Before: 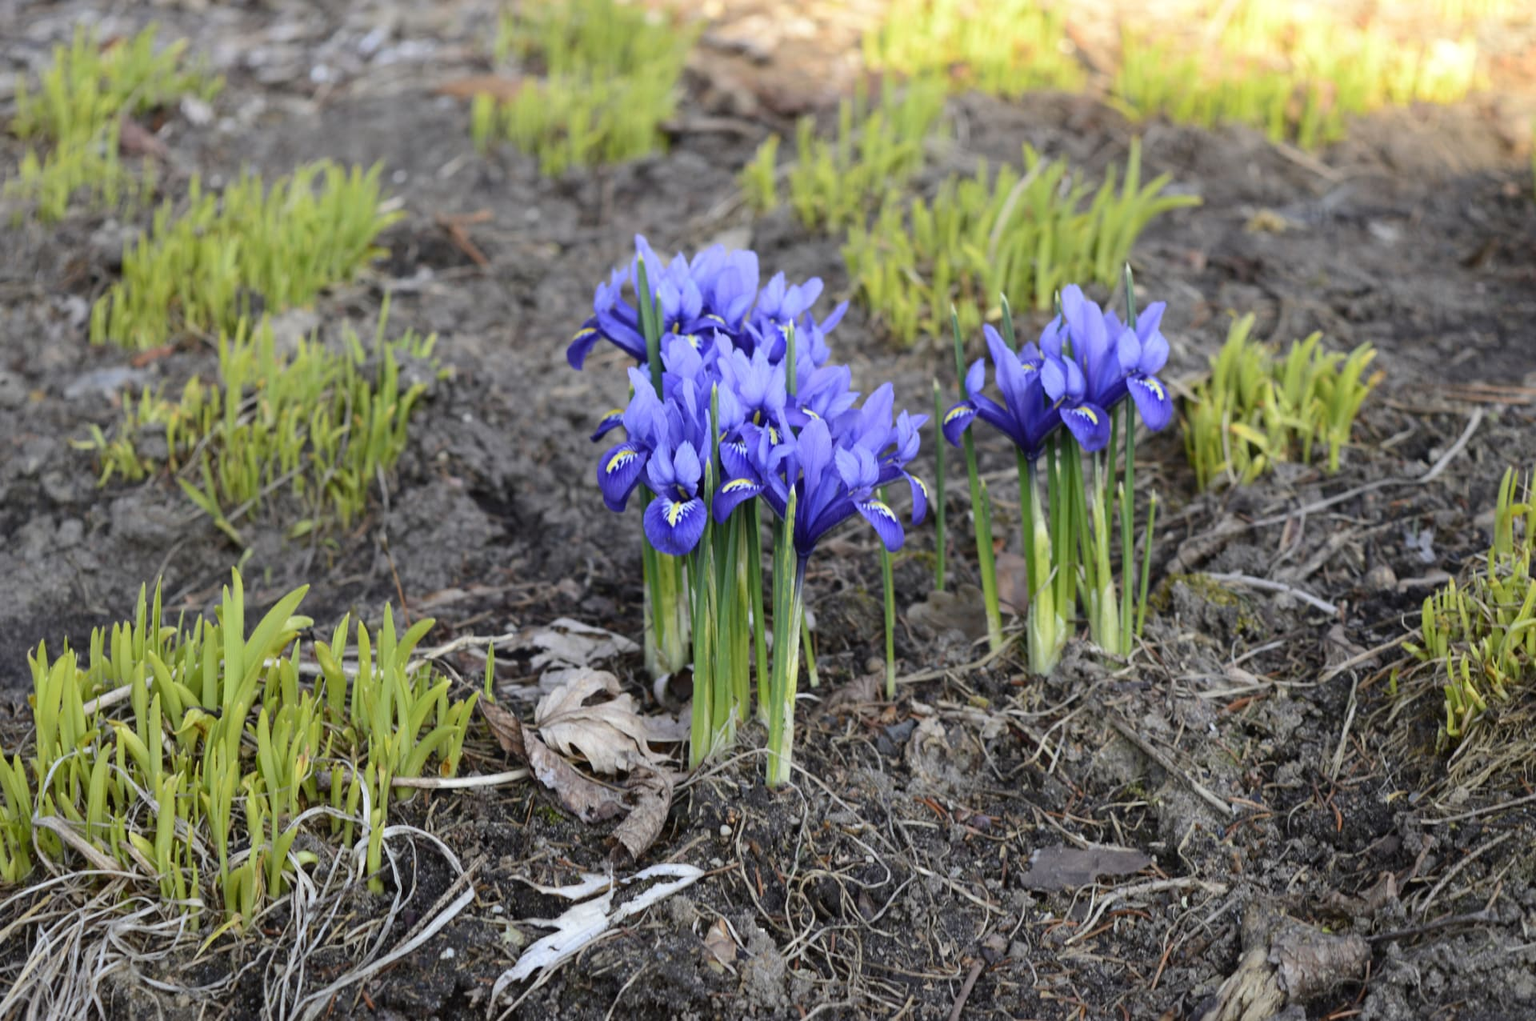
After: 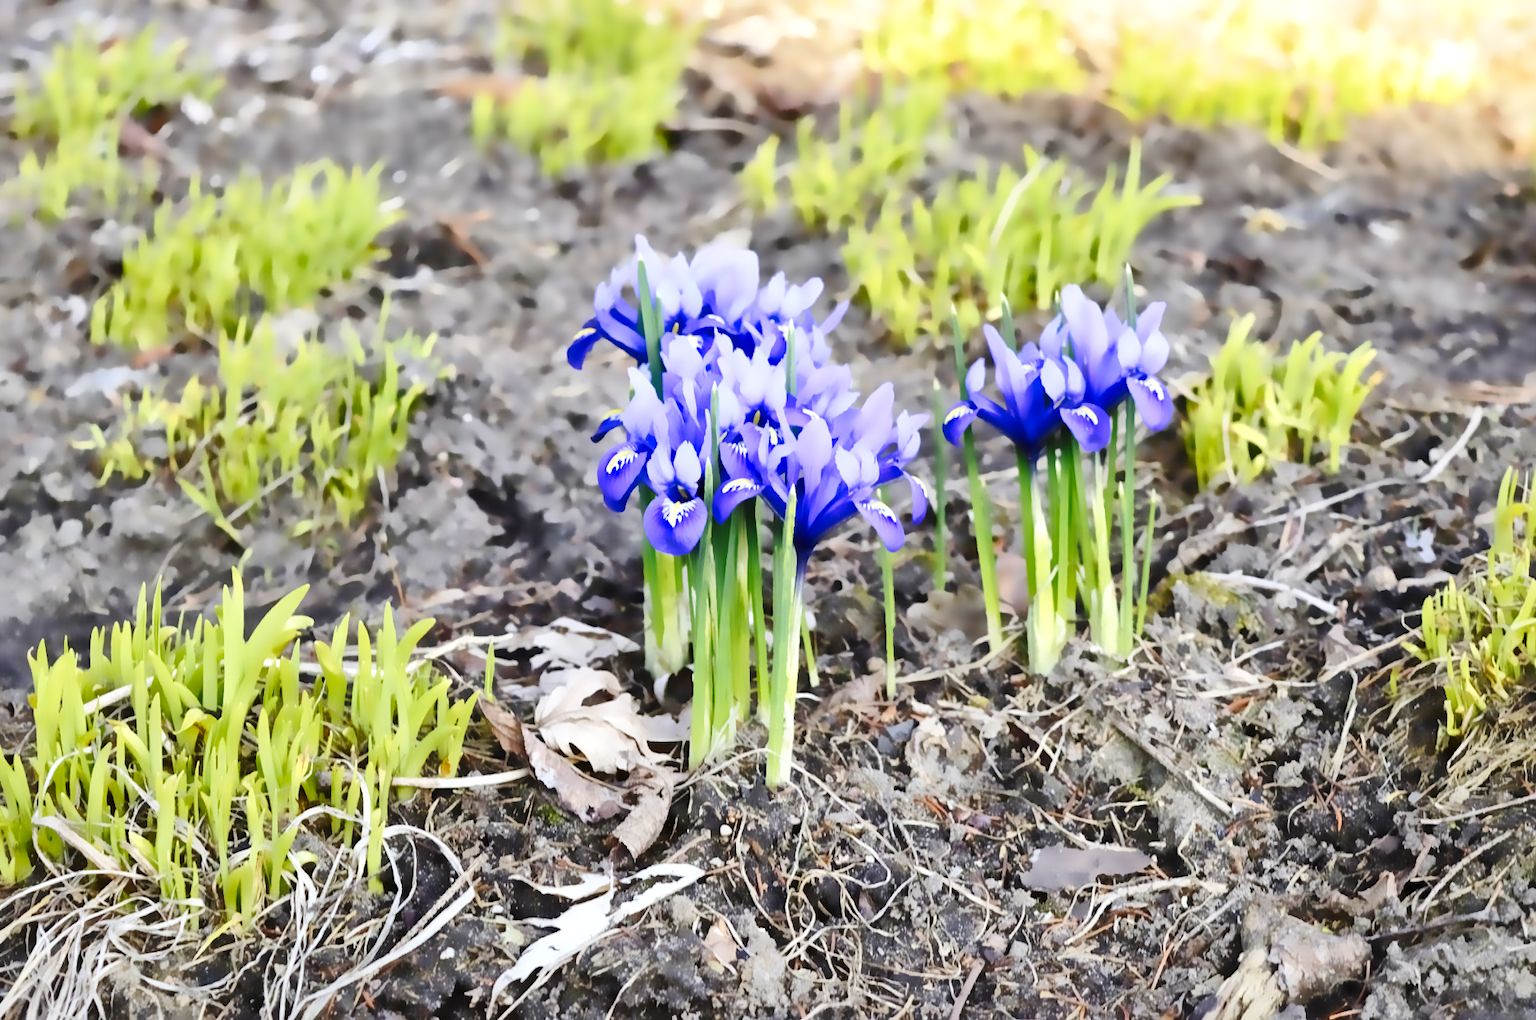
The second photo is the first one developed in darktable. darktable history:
base curve: curves: ch0 [(0, 0) (0.028, 0.03) (0.121, 0.232) (0.46, 0.748) (0.859, 0.968) (1, 1)], preserve colors none
tone curve: curves: ch0 [(0, 0) (0.526, 0.642) (1, 1)], color space Lab, linked channels, preserve colors none
shadows and highlights: soften with gaussian
local contrast: mode bilateral grid, contrast 20, coarseness 50, detail 150%, midtone range 0.2
denoise (profiled): patch size 0, strength 4, central pixel weight 0, a [-1, 0, 0], b [0, 0, 0], mode non-local means, y [[0, 0, 0.5 ×5] ×4, [0.5 ×7], [0.5 ×7]], fix various bugs in algorithm false, upgrade profiled transform false, color mode RGB, compensate highlight preservation false
